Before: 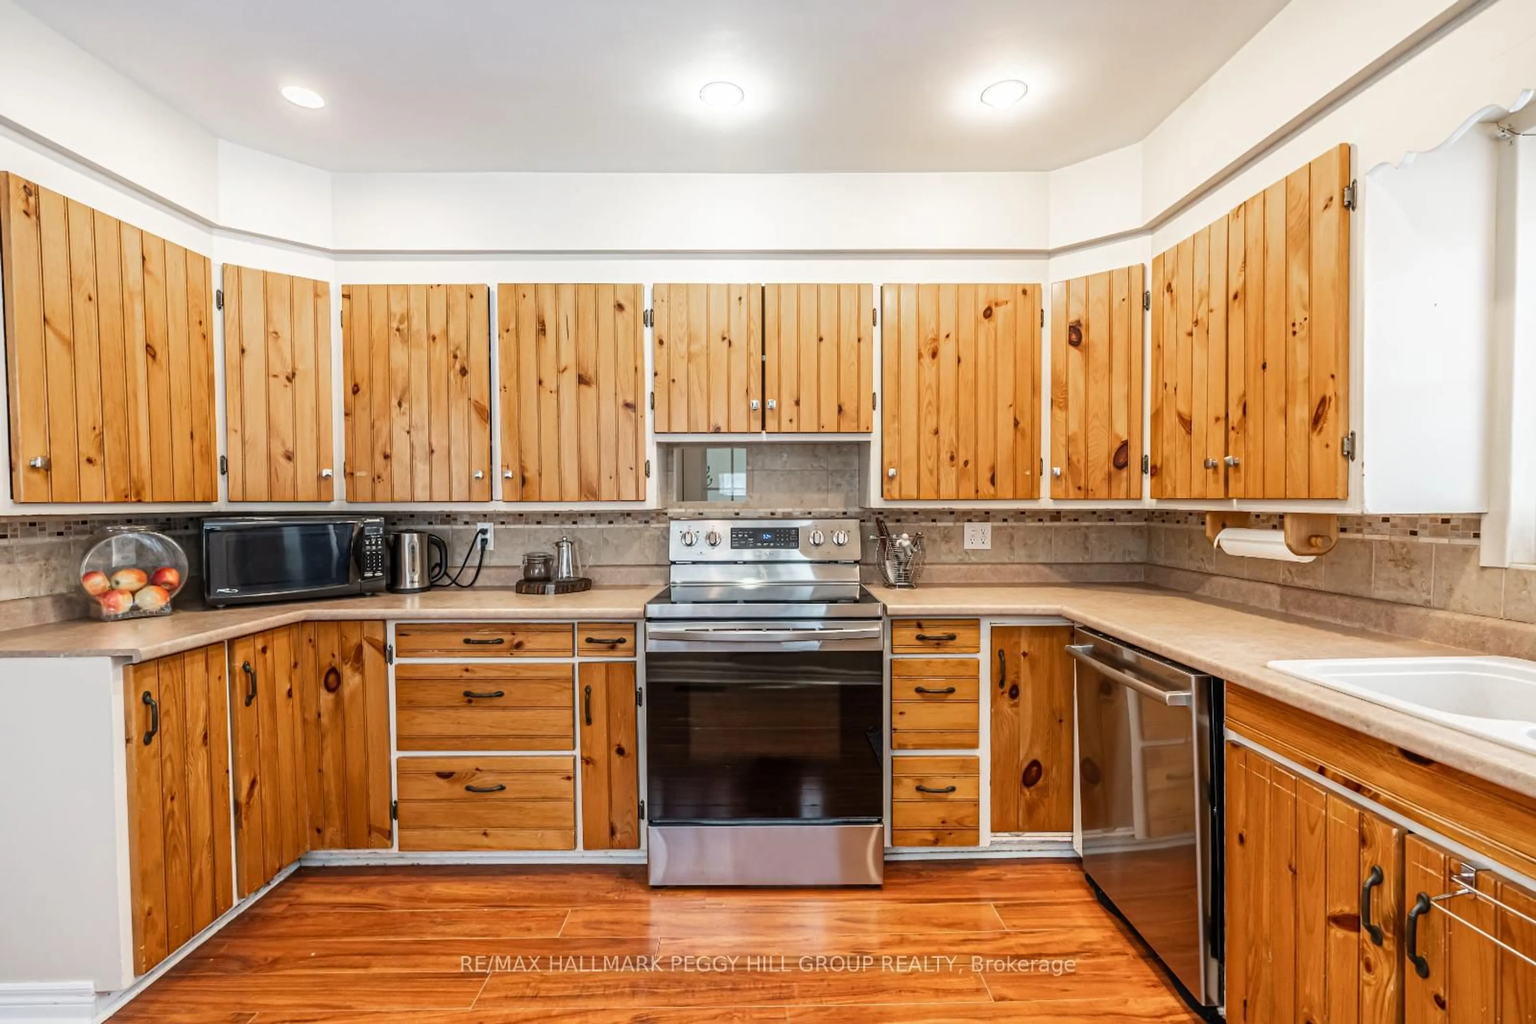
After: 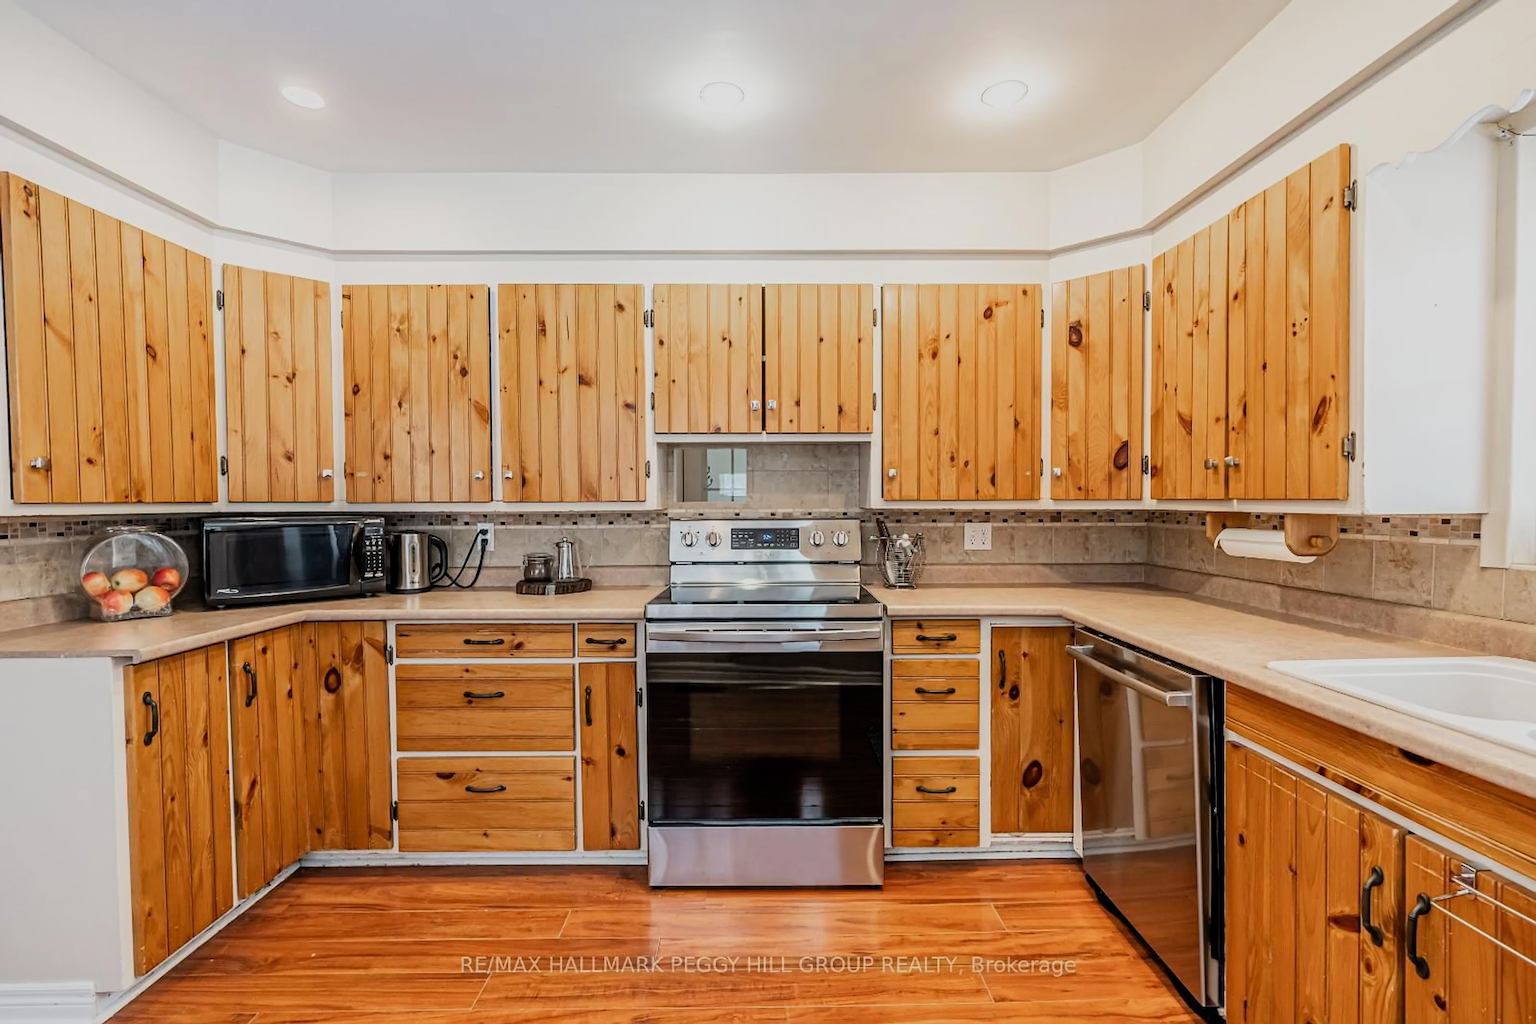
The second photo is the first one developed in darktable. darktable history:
sharpen: on, module defaults
filmic rgb: black relative exposure -7.98 EV, white relative exposure 3.88 EV, hardness 4.25, color science v6 (2022)
